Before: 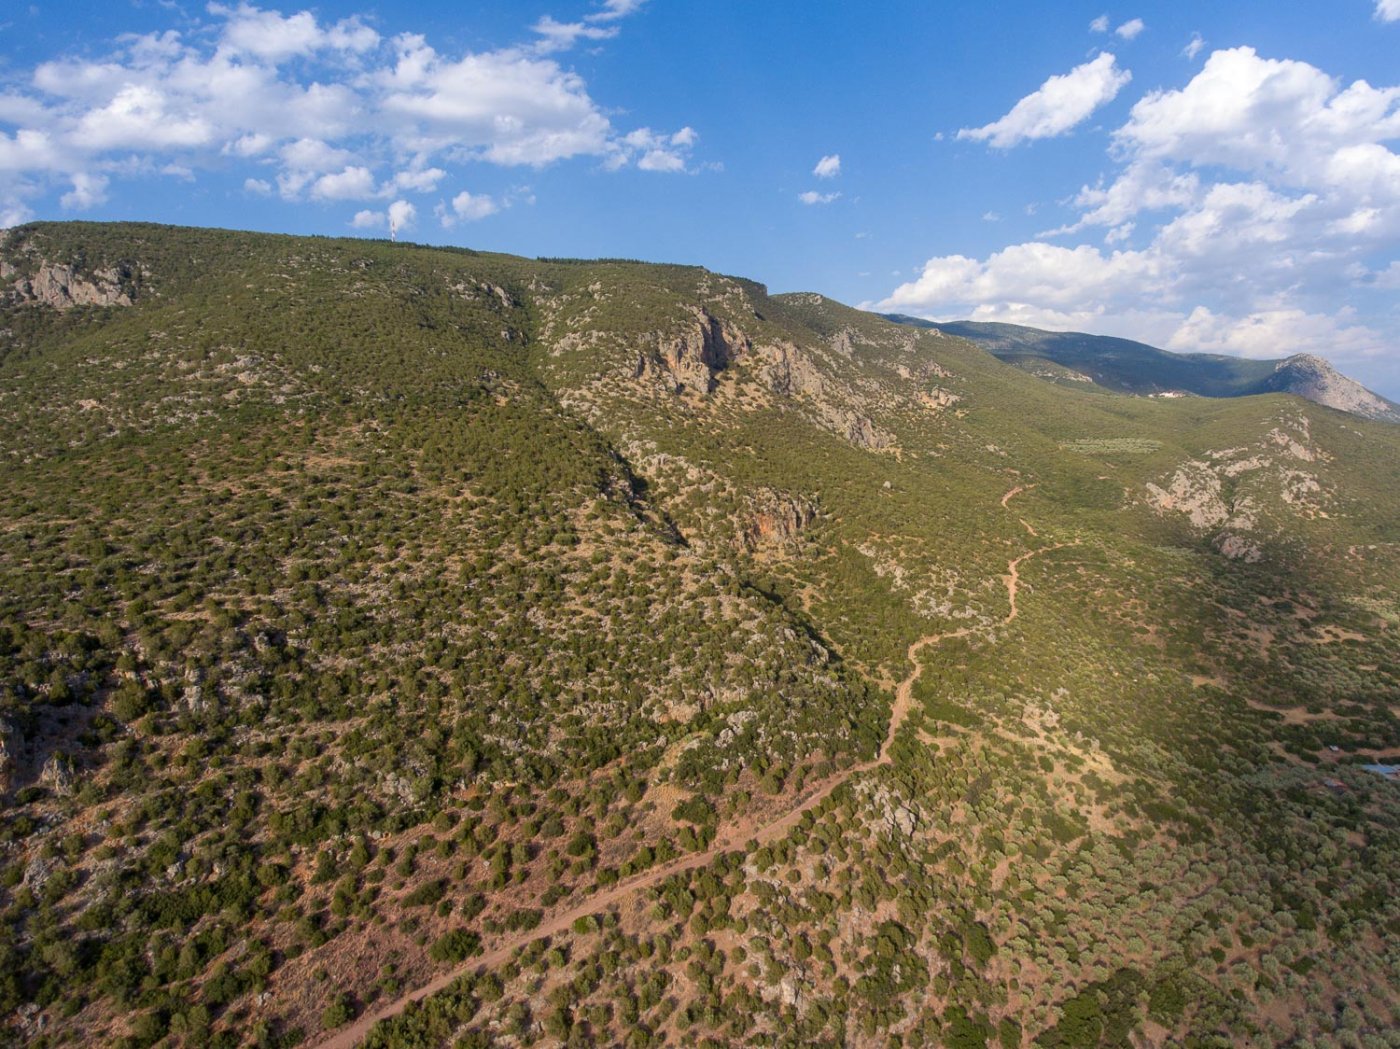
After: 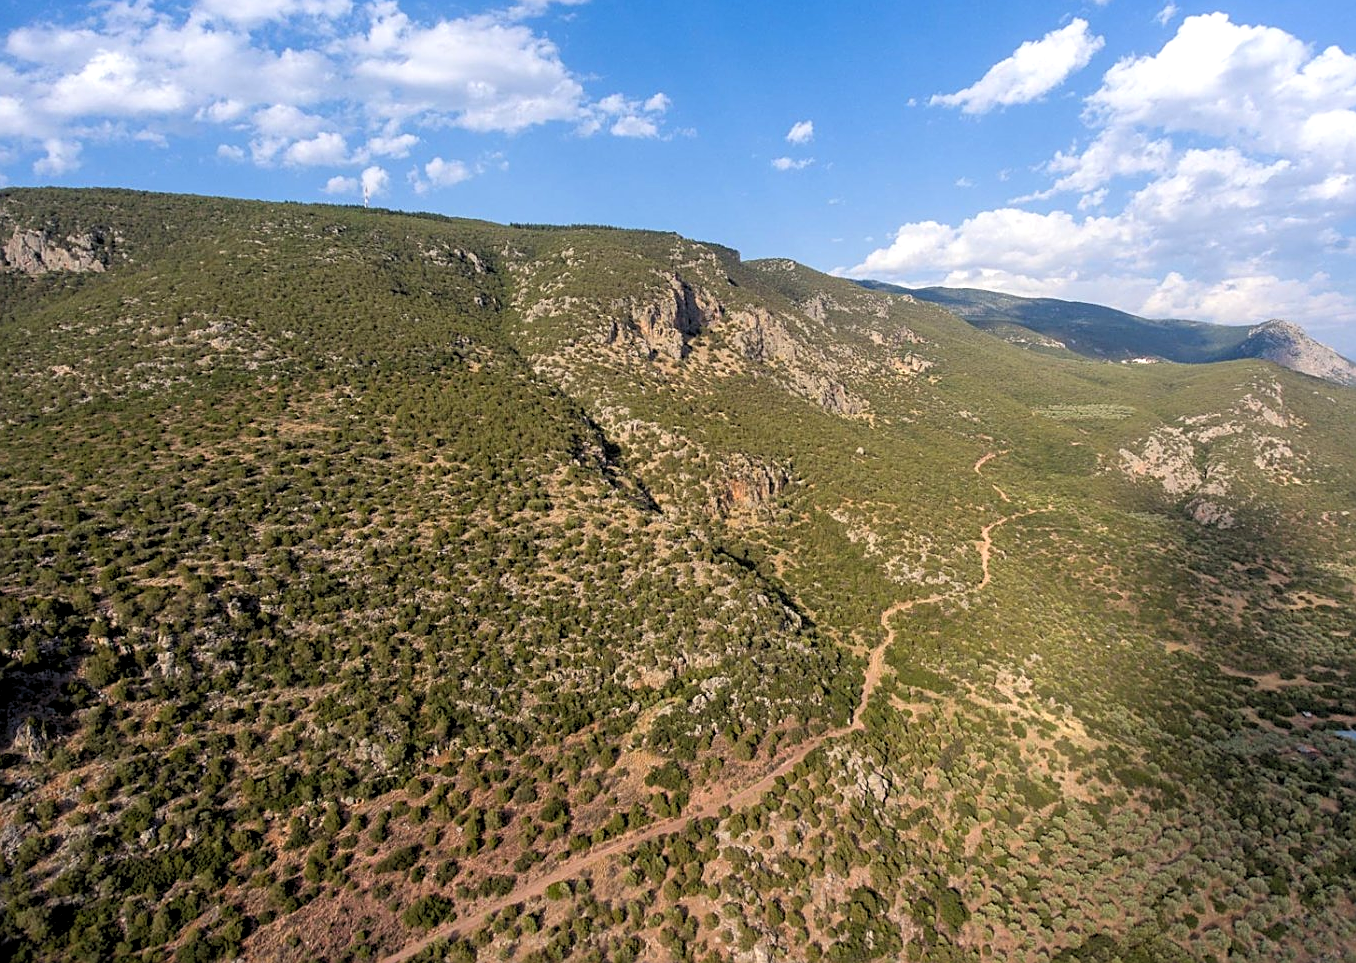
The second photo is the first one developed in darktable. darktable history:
rgb levels: levels [[0.01, 0.419, 0.839], [0, 0.5, 1], [0, 0.5, 1]]
crop: left 1.964%, top 3.251%, right 1.122%, bottom 4.933%
sharpen: on, module defaults
